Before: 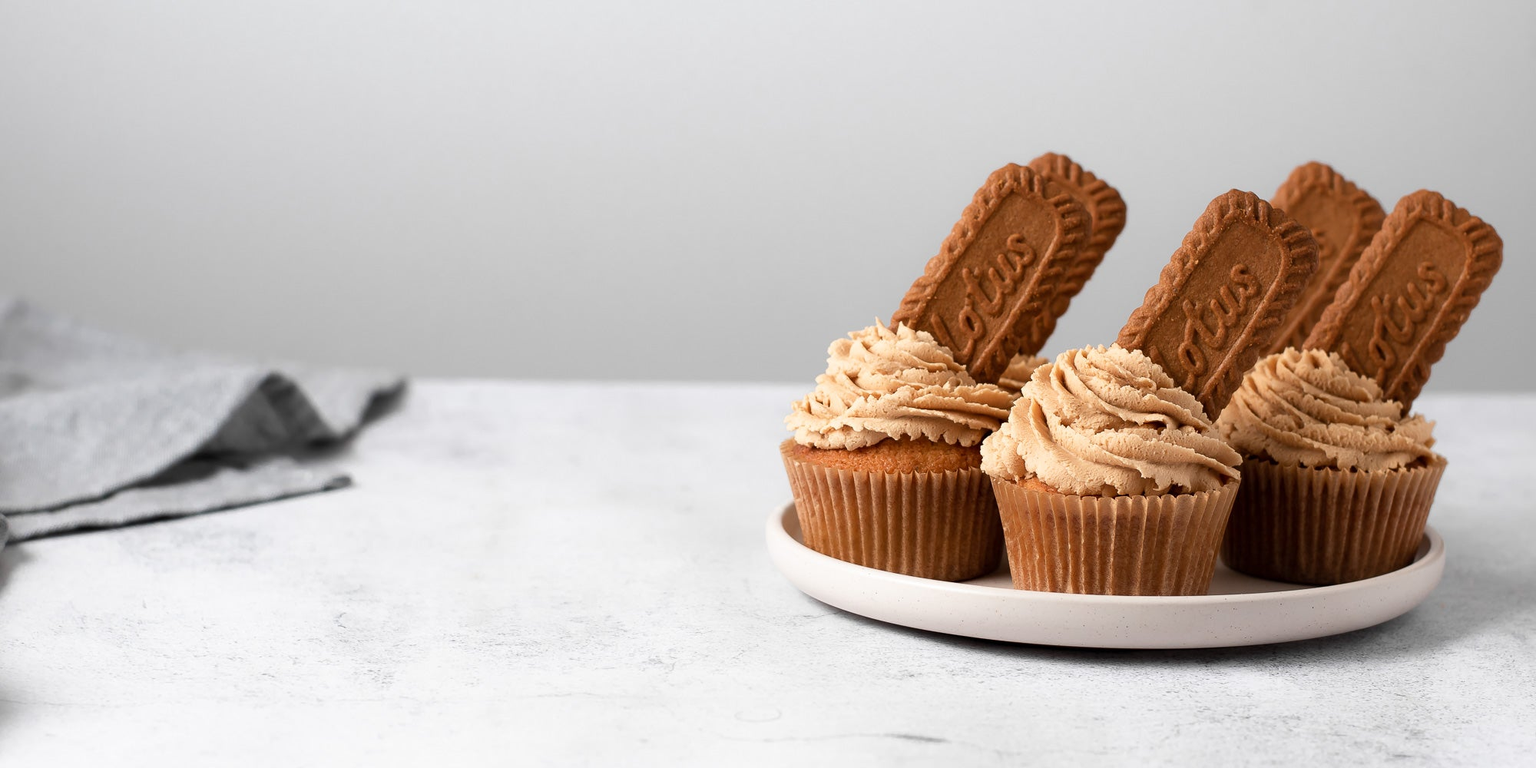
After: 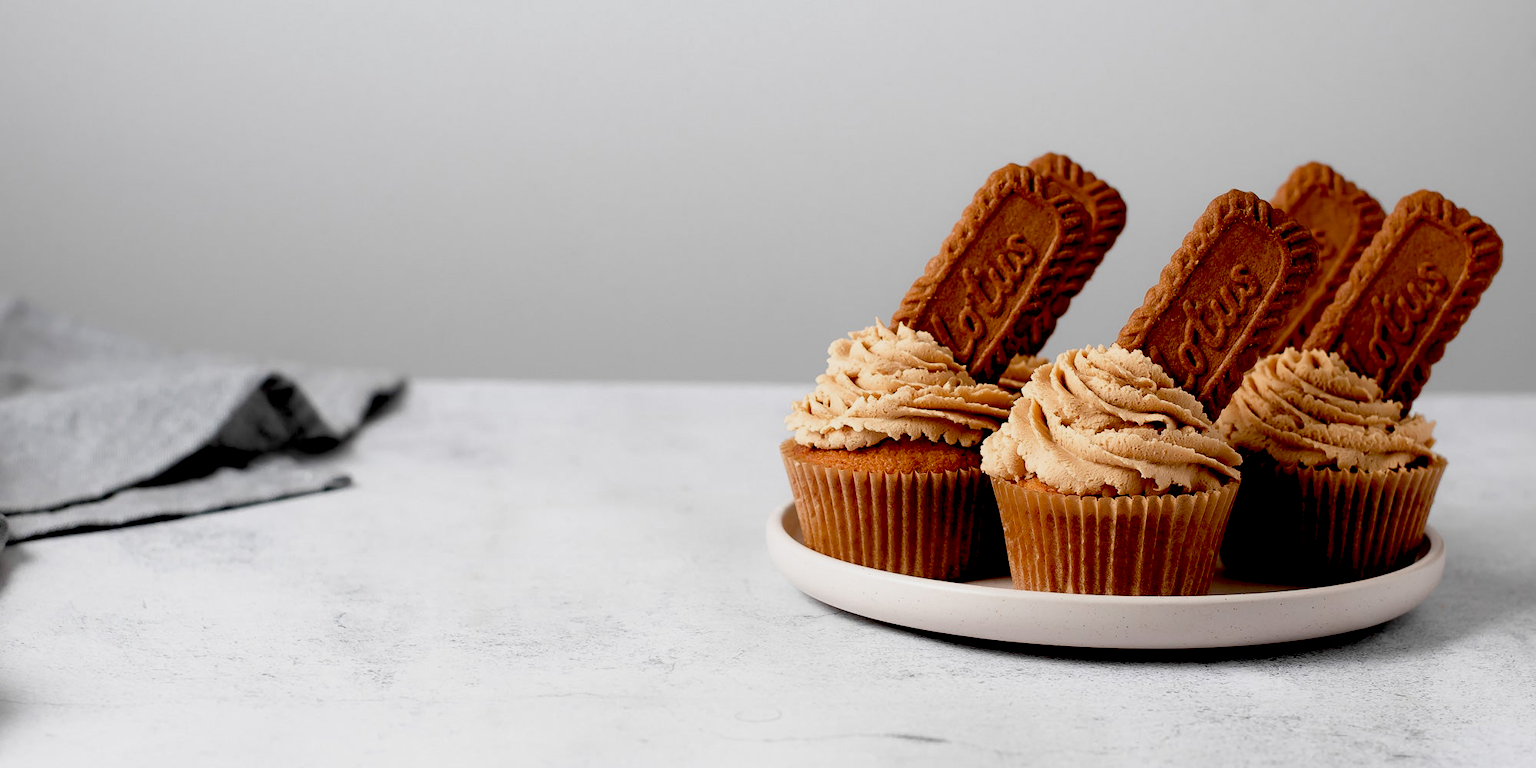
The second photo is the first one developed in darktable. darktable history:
exposure: black level correction 0.044, exposure -0.23 EV, compensate highlight preservation false
